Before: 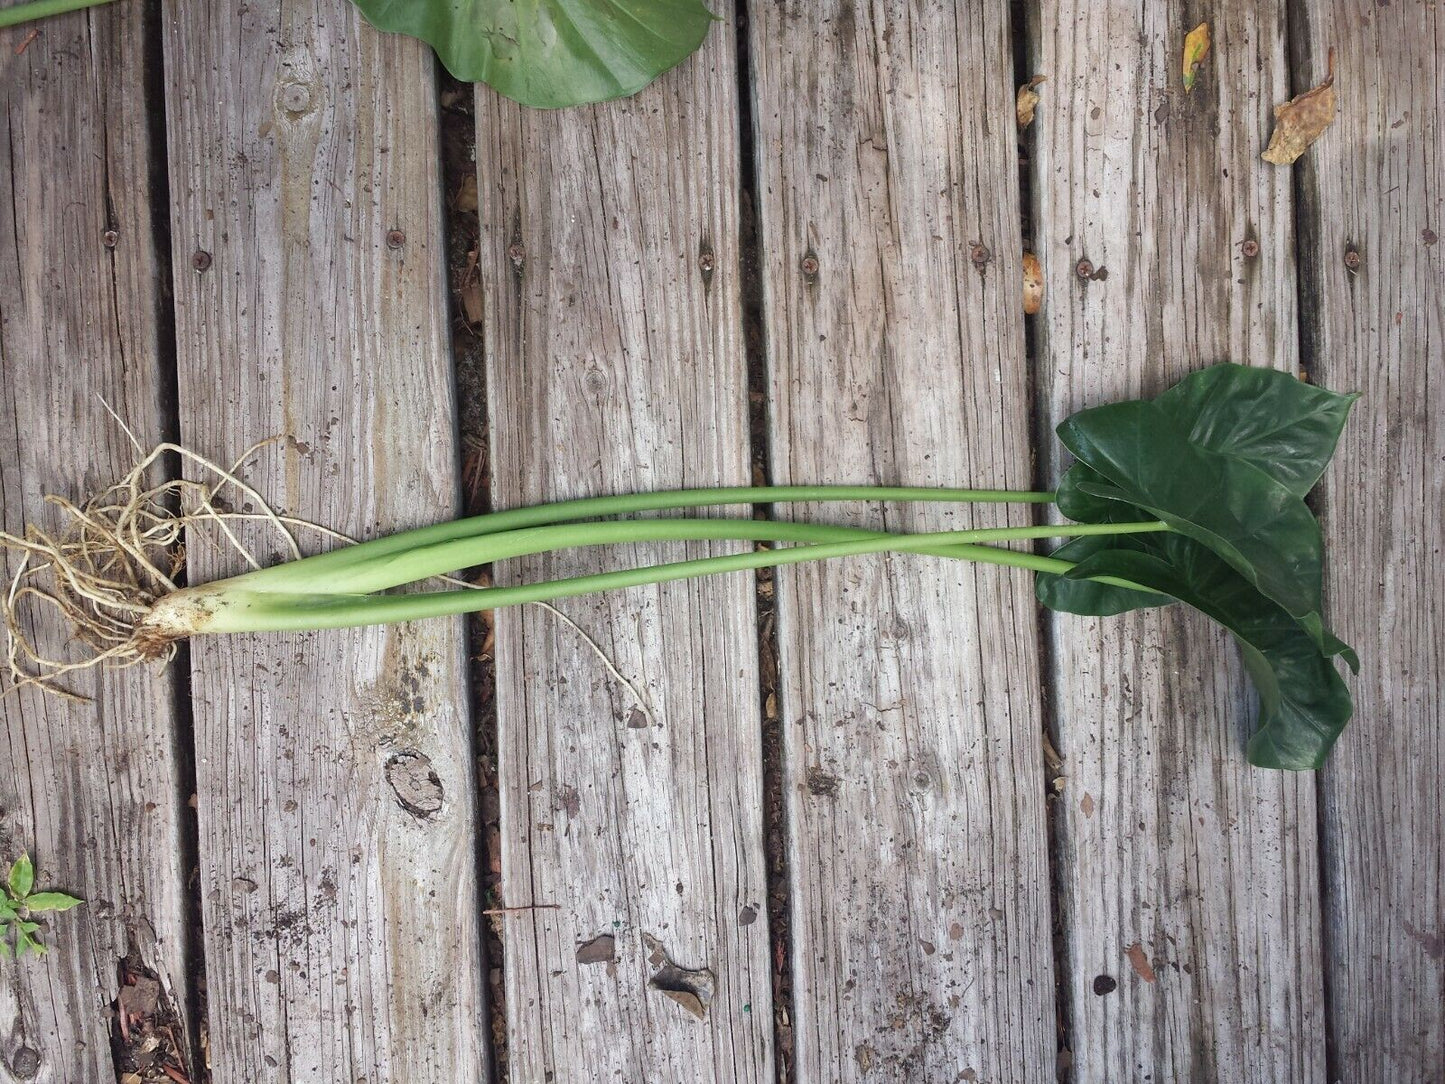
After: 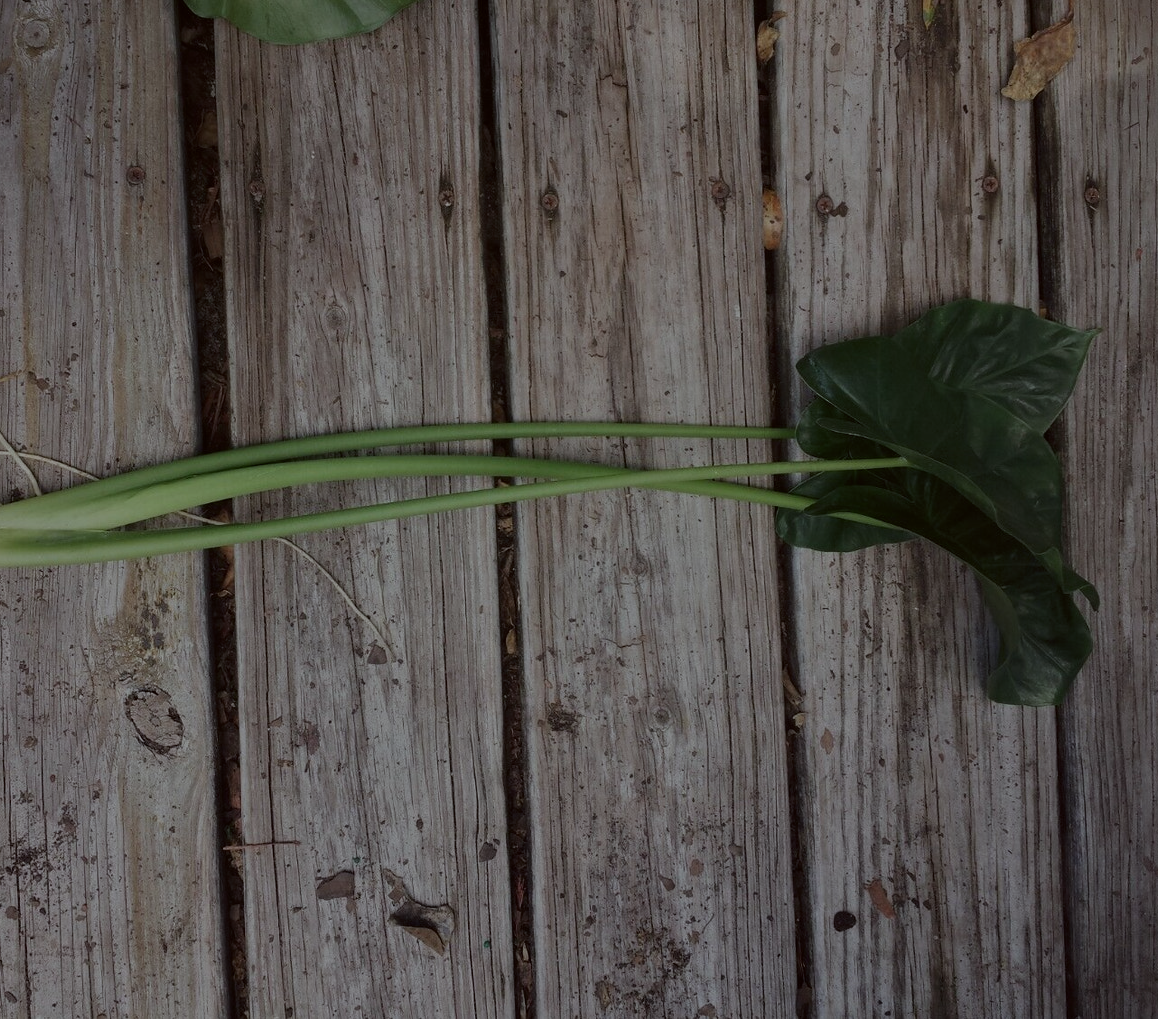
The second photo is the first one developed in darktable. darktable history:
crop and rotate: left 18.059%, top 5.941%, right 1.772%
color correction: highlights a* -2.81, highlights b* -2.69, shadows a* 2.45, shadows b* 2.84
tone equalizer: -8 EV -1.97 EV, -7 EV -1.97 EV, -6 EV -1.97 EV, -5 EV -1.99 EV, -4 EV -1.98 EV, -3 EV -1.98 EV, -2 EV -1.98 EV, -1 EV -1.62 EV, +0 EV -1.98 EV
